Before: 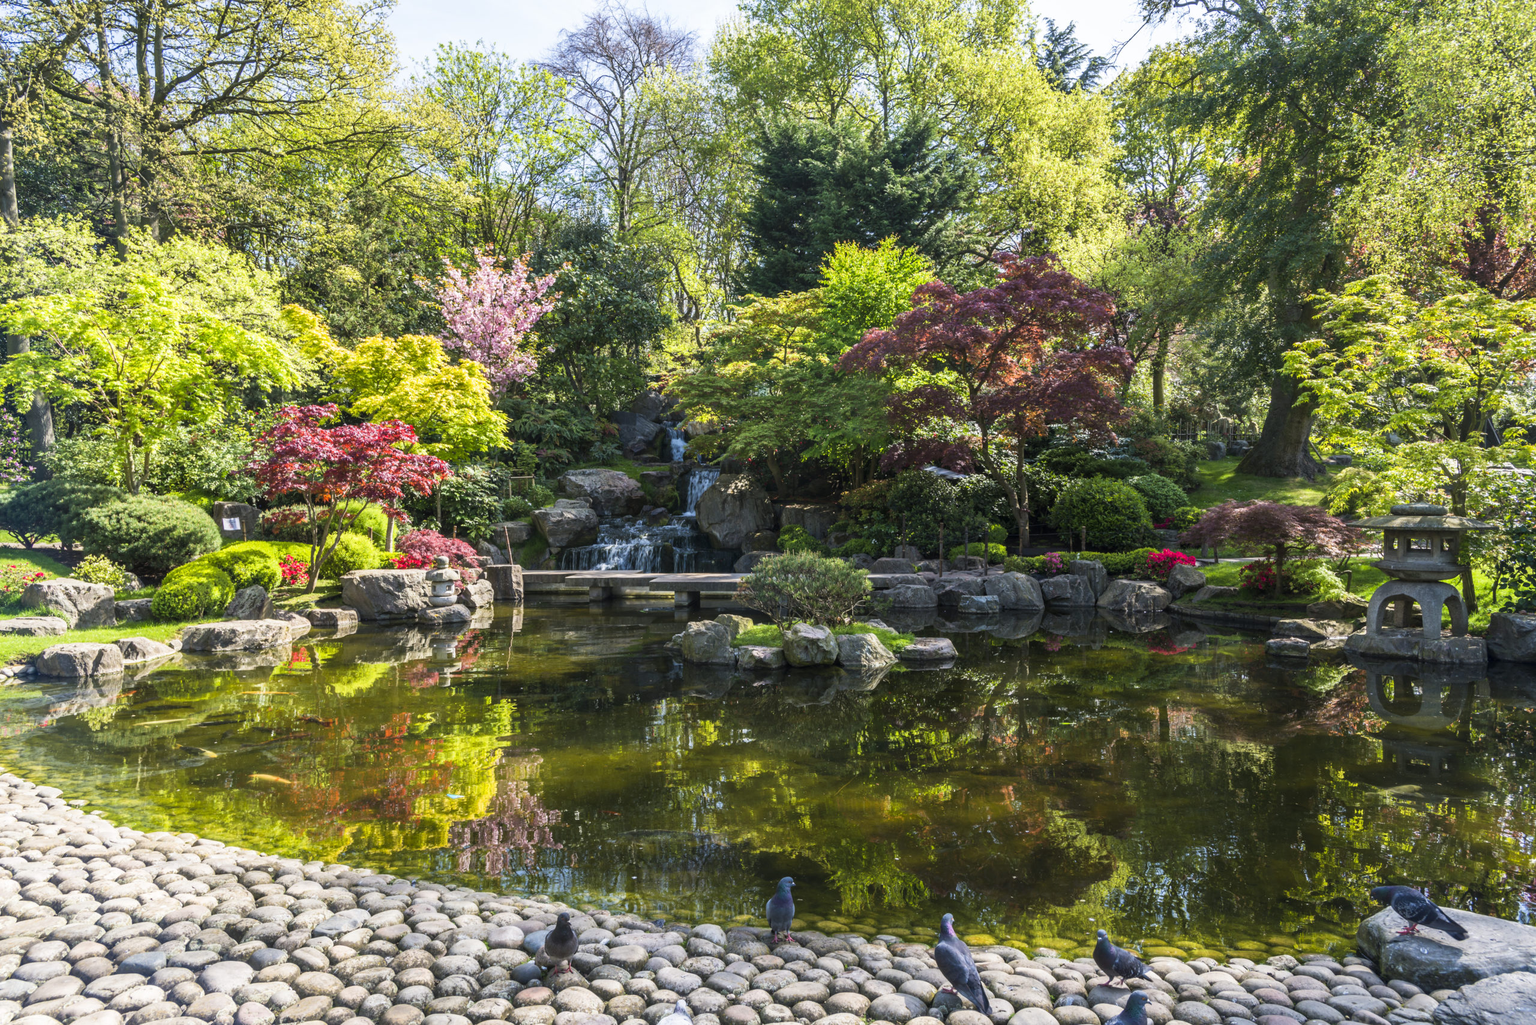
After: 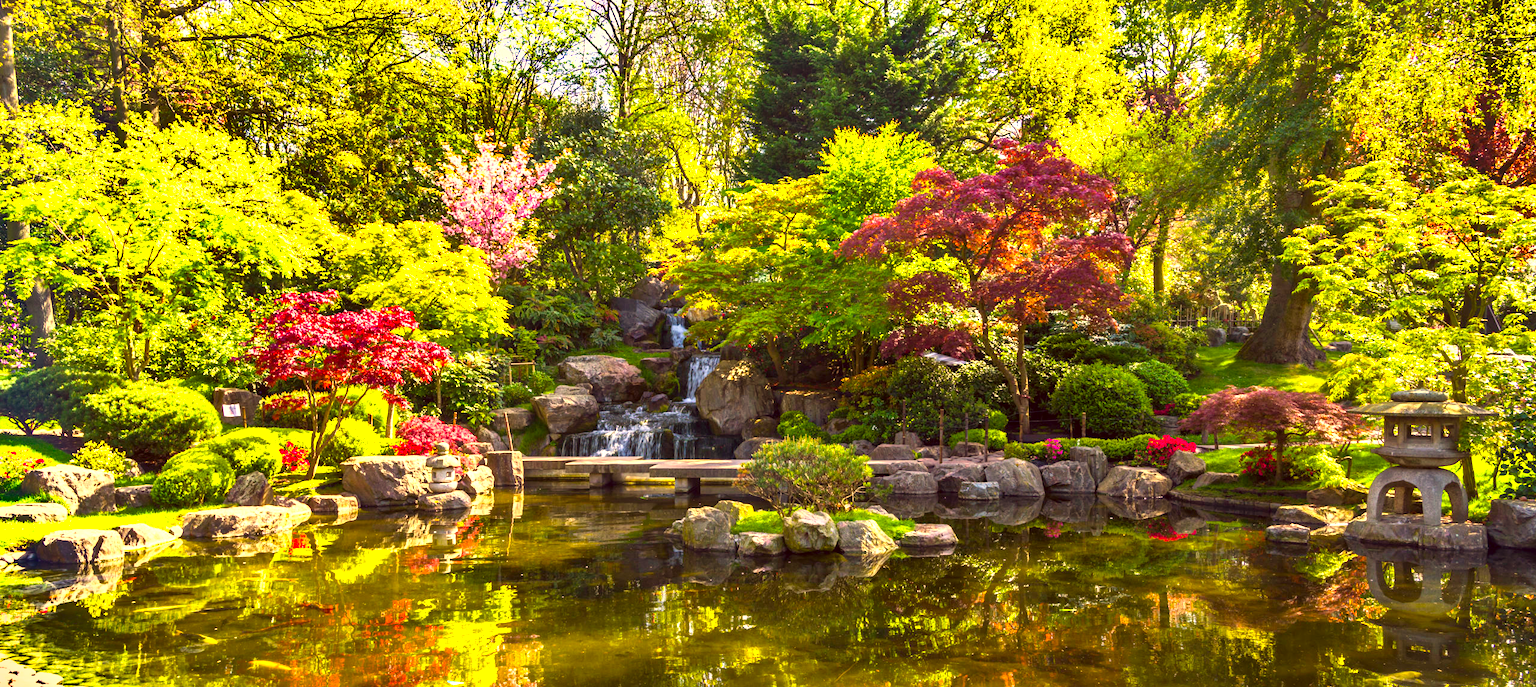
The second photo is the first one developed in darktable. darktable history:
color balance rgb: highlights gain › chroma 2.008%, highlights gain › hue 289.36°, linear chroma grading › global chroma 9.973%, perceptual saturation grading › global saturation 30.557%, perceptual brilliance grading › global brilliance 3.079%
exposure: black level correction 0, exposure 1.2 EV, compensate exposure bias true, compensate highlight preservation false
color correction: highlights a* 10.08, highlights b* 38.45, shadows a* 14.06, shadows b* 3.28
shadows and highlights: radius 119.83, shadows 42.37, highlights -61.87, soften with gaussian
crop: top 11.141%, bottom 21.796%
